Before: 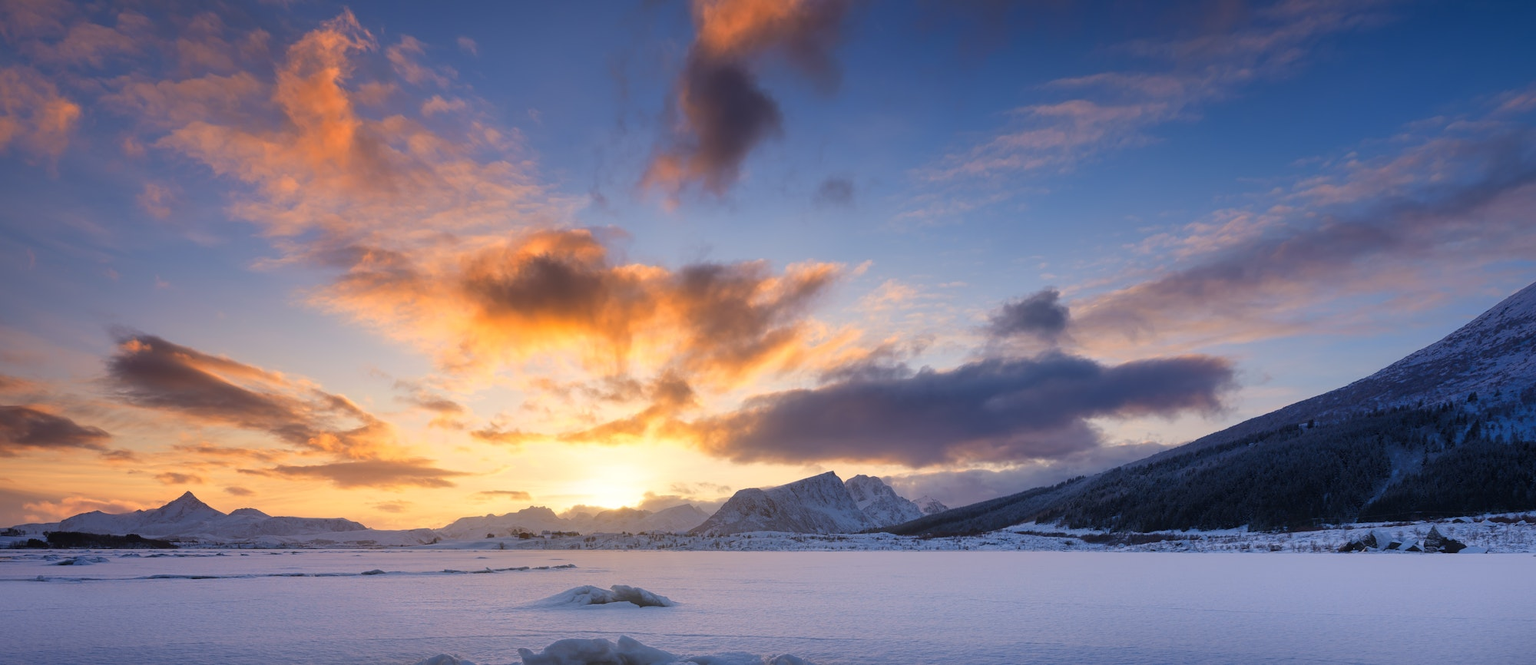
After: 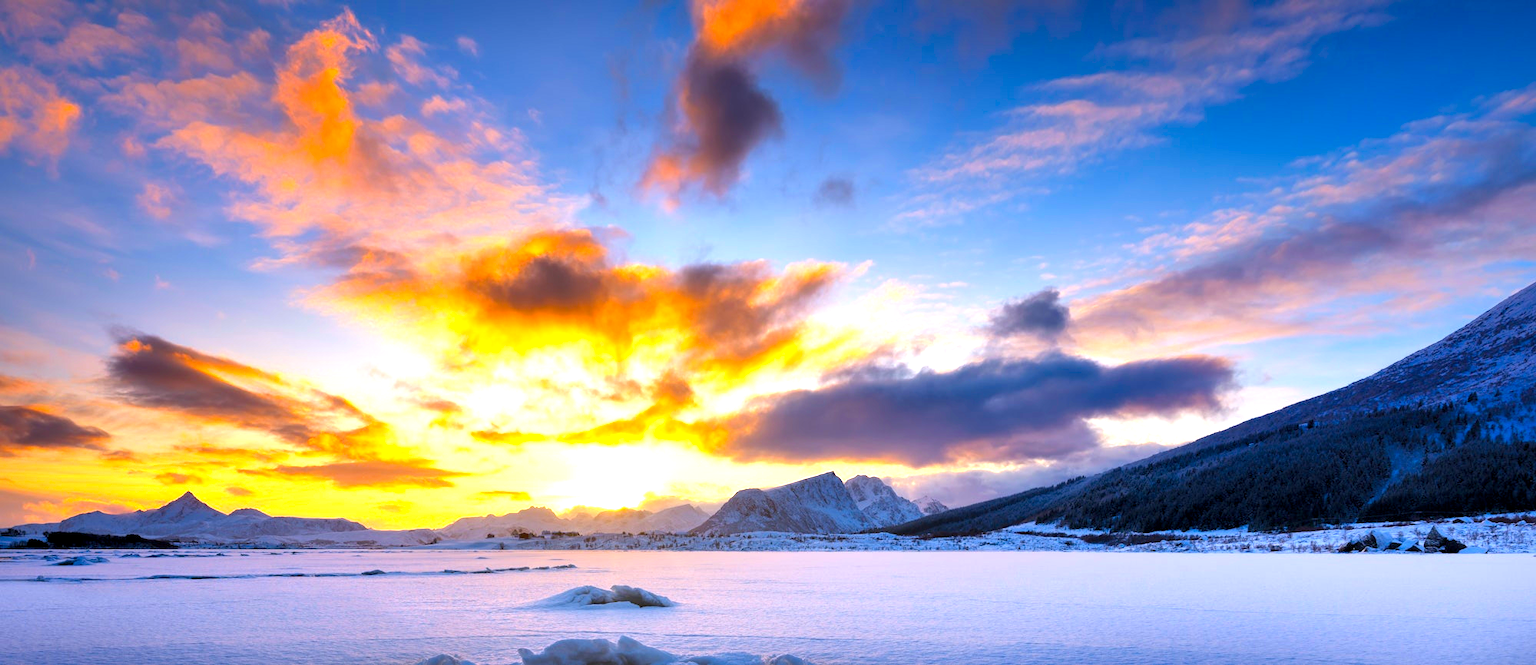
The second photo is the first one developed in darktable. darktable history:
color balance rgb: perceptual saturation grading › global saturation 36%, perceptual brilliance grading › global brilliance 10%, global vibrance 20%
contrast equalizer: octaves 7, y [[0.528, 0.548, 0.563, 0.562, 0.546, 0.526], [0.55 ×6], [0 ×6], [0 ×6], [0 ×6]]
exposure: exposure 0.6 EV, compensate highlight preservation false
